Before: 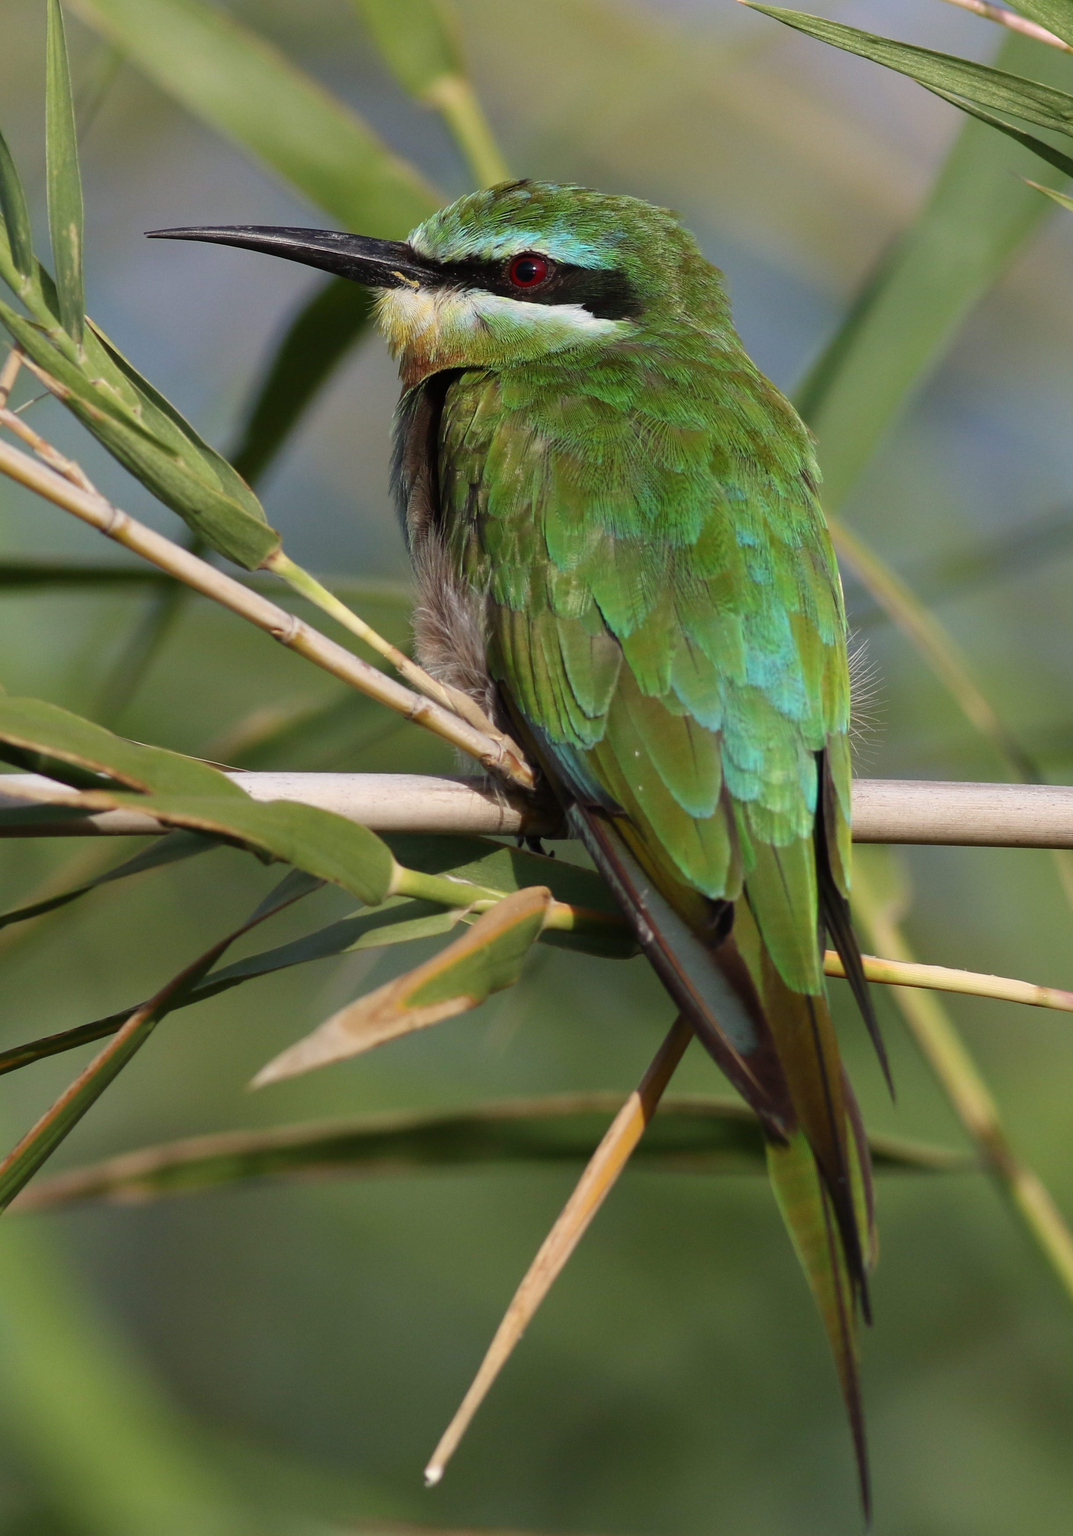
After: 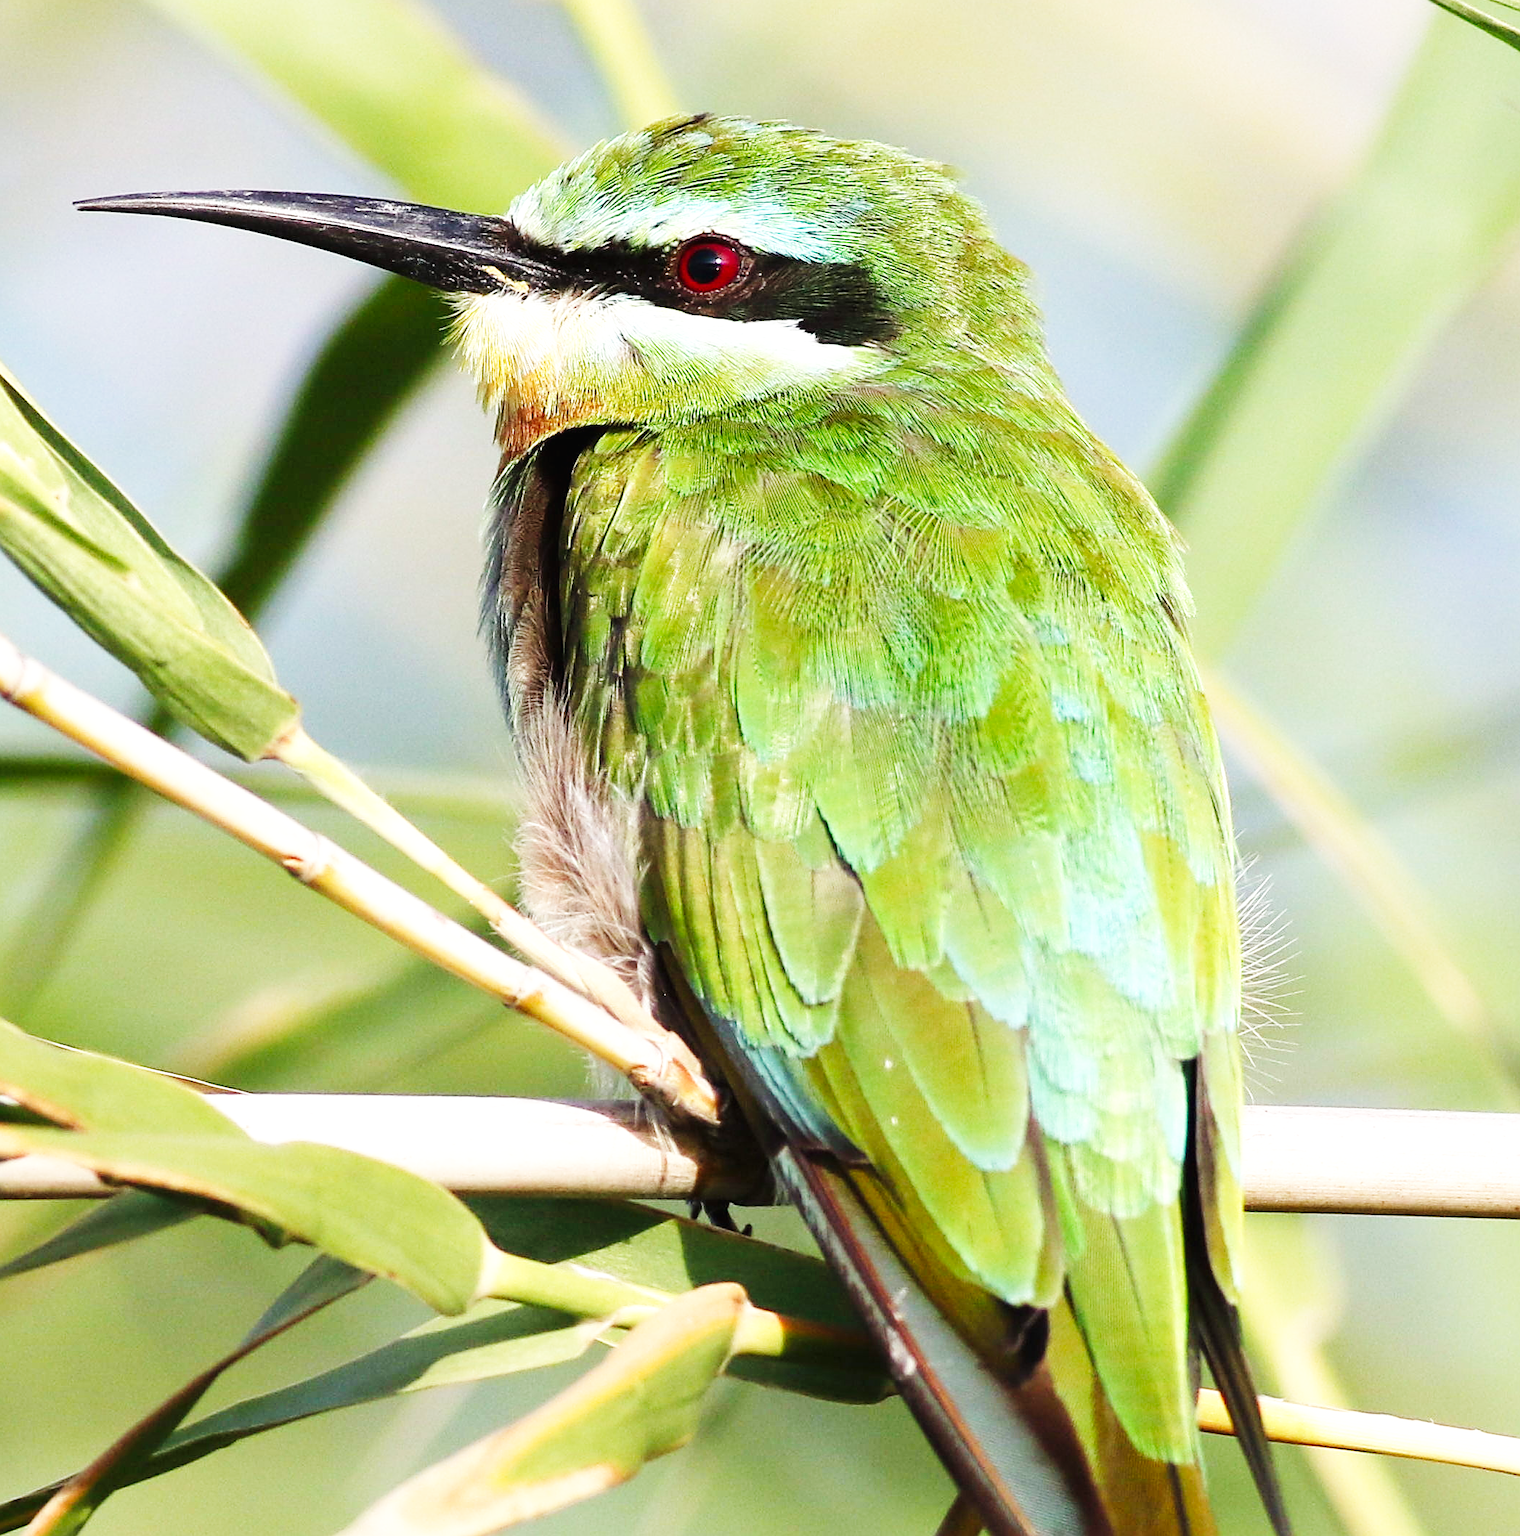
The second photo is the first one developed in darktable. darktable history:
crop and rotate: left 9.345%, top 7.22%, right 4.982%, bottom 32.331%
exposure: black level correction 0, exposure 0.7 EV, compensate exposure bias true, compensate highlight preservation false
sharpen: on, module defaults
base curve: curves: ch0 [(0, 0.003) (0.001, 0.002) (0.006, 0.004) (0.02, 0.022) (0.048, 0.086) (0.094, 0.234) (0.162, 0.431) (0.258, 0.629) (0.385, 0.8) (0.548, 0.918) (0.751, 0.988) (1, 1)], preserve colors none
